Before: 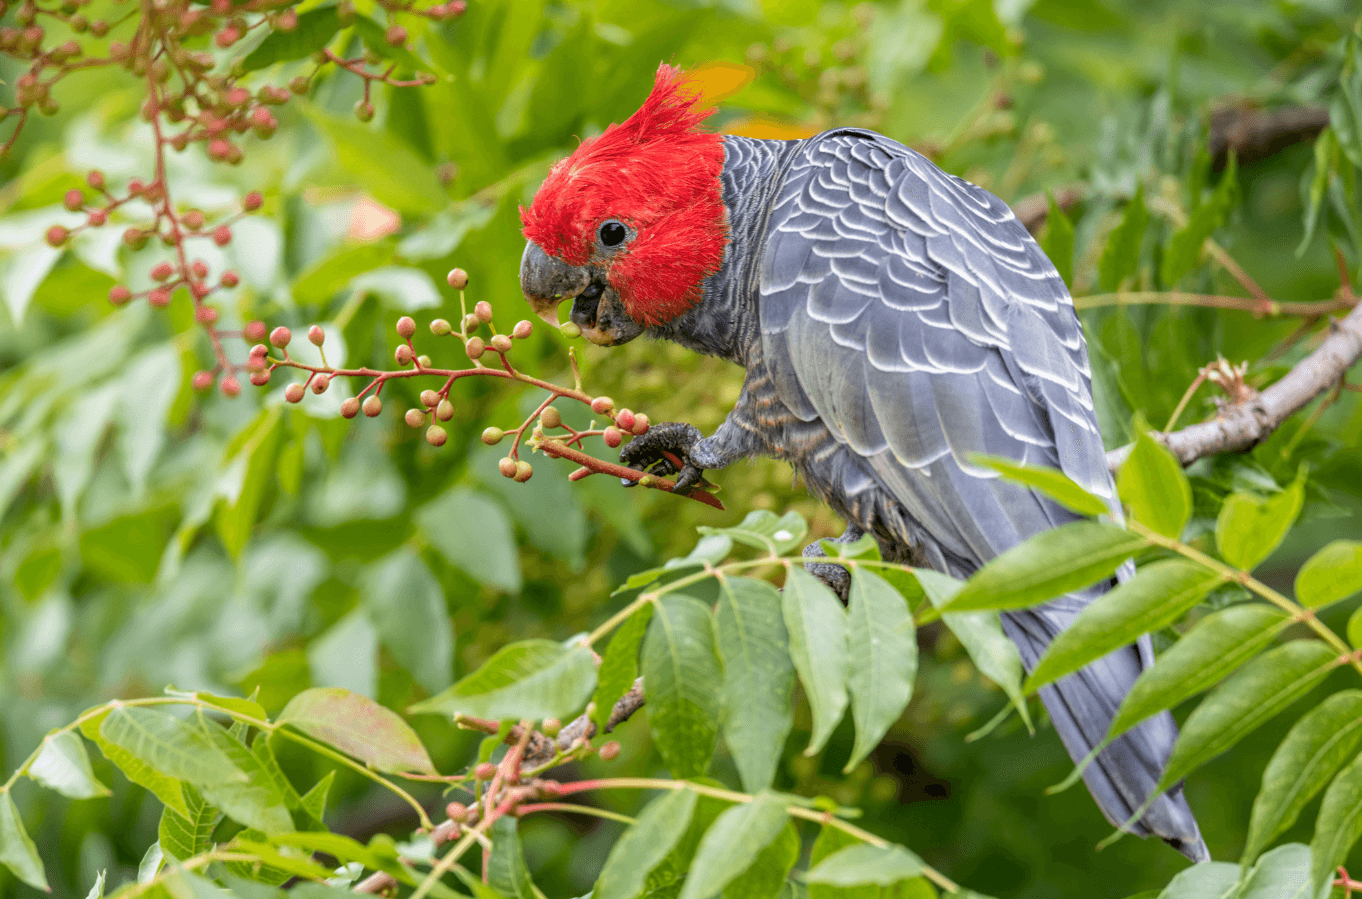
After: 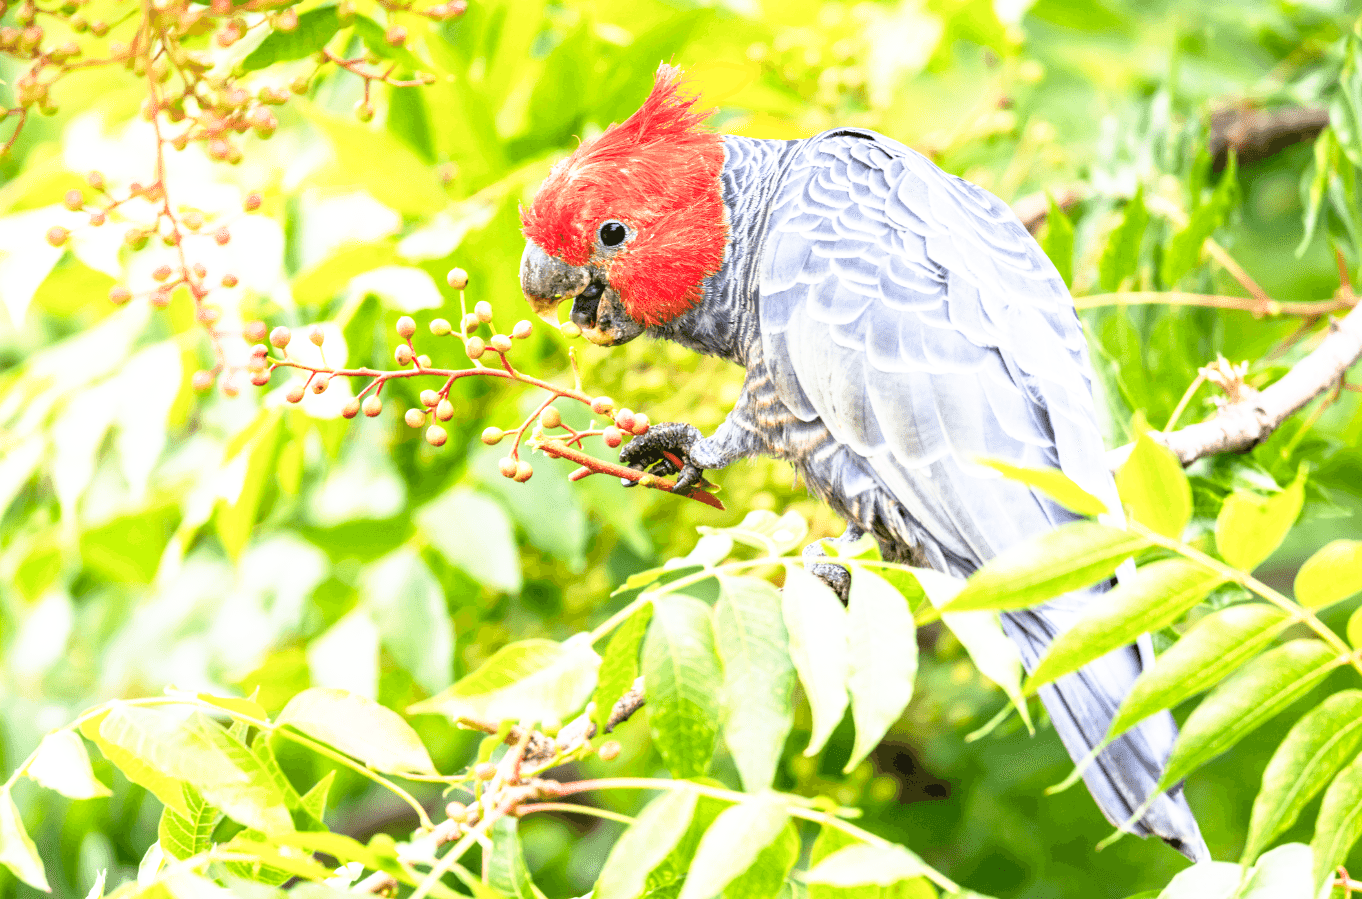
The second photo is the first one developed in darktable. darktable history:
base curve: curves: ch0 [(0, 0) (0.495, 0.917) (1, 1)], preserve colors none
exposure: exposure 0.641 EV, compensate exposure bias true, compensate highlight preservation false
